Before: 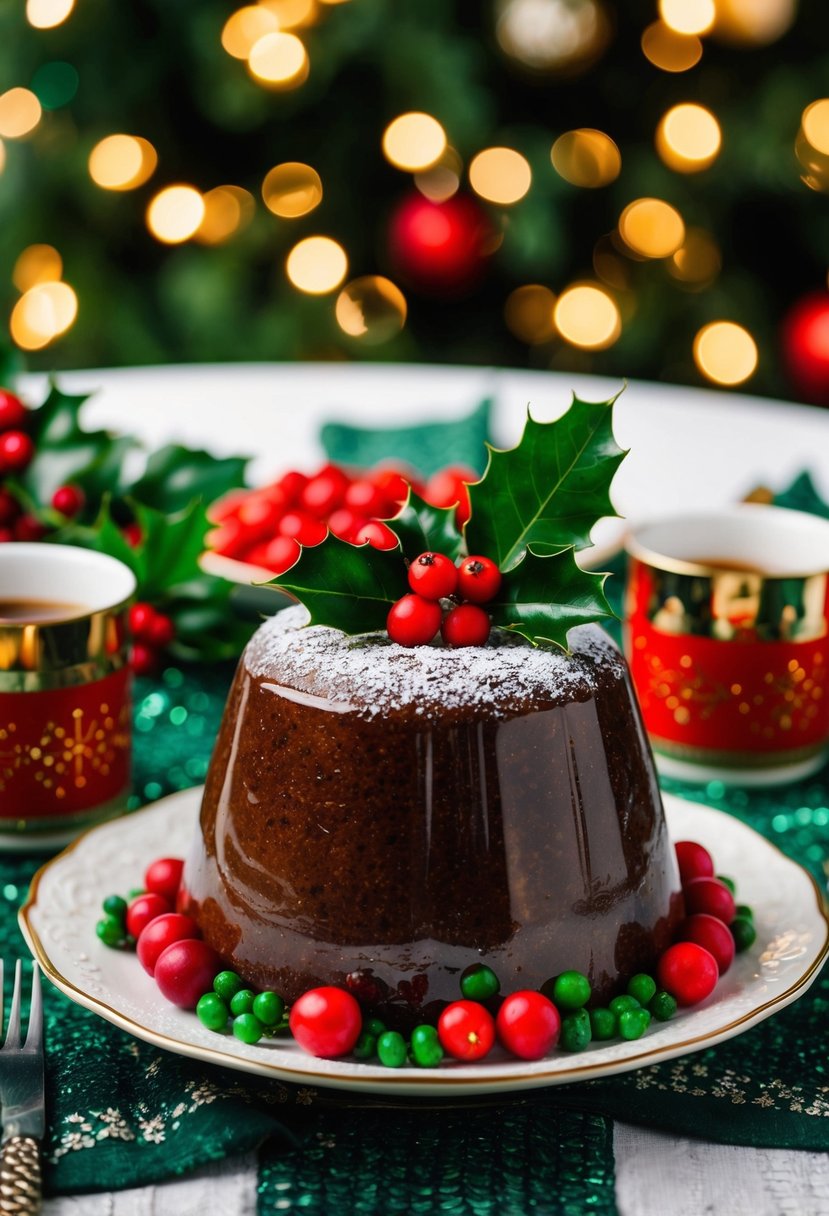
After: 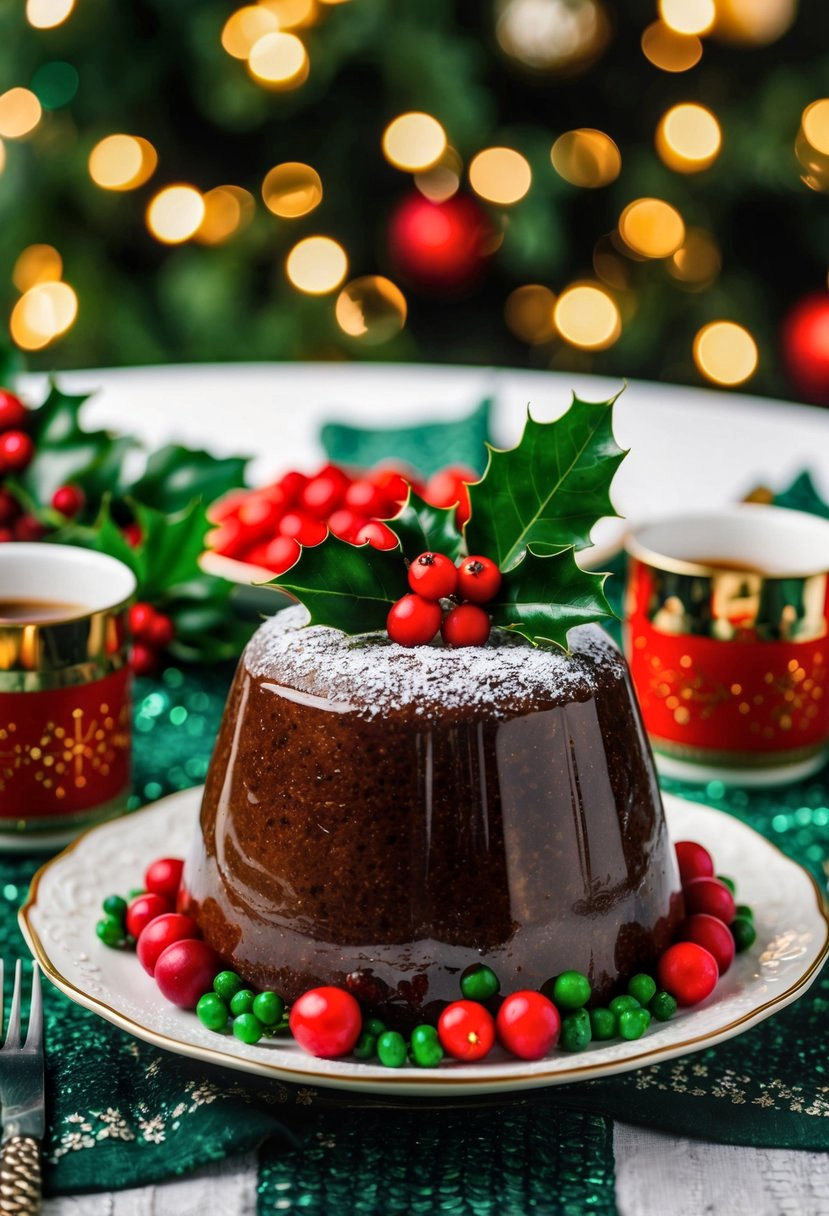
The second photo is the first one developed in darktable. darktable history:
local contrast: on, module defaults
levels: levels [0, 0.492, 0.984]
